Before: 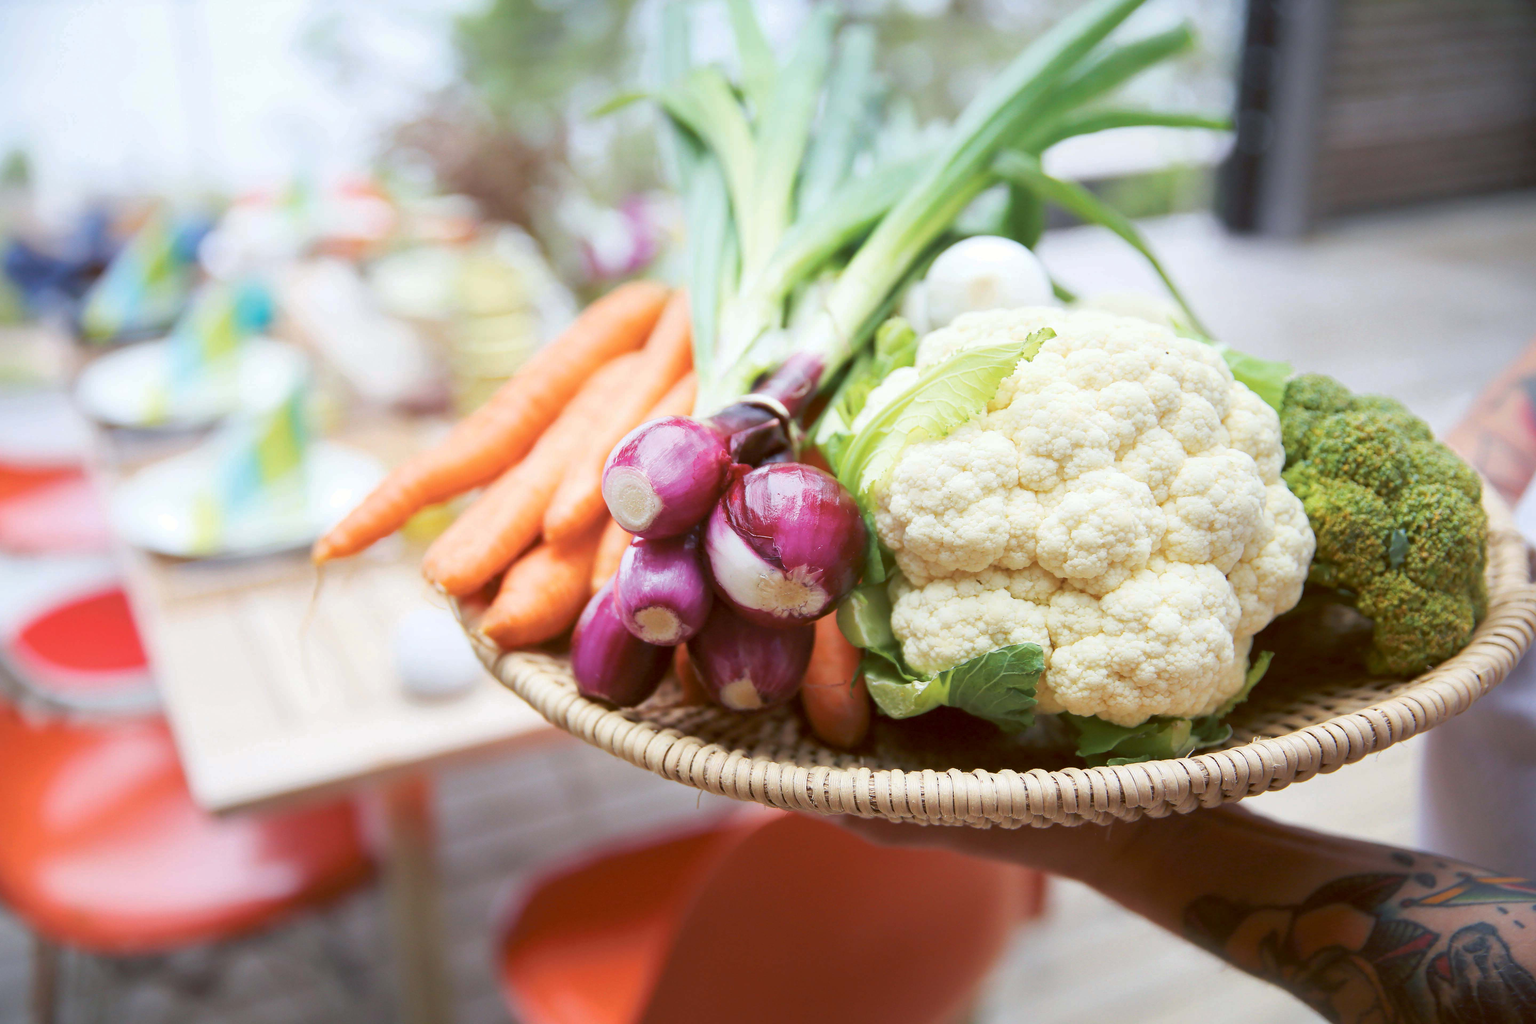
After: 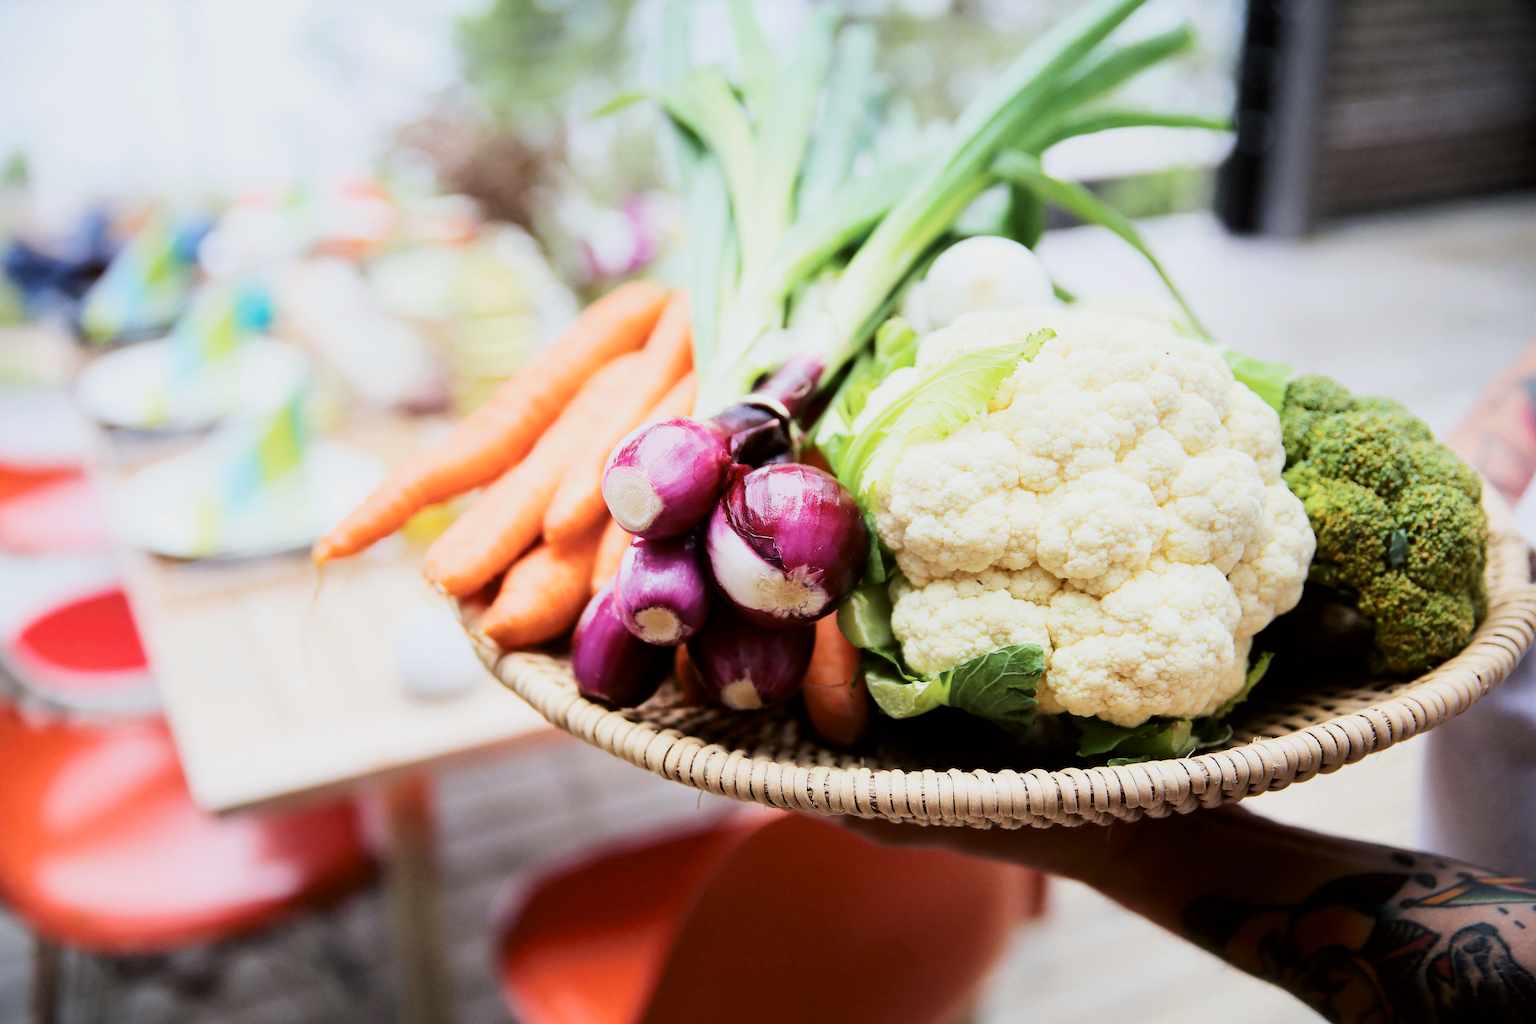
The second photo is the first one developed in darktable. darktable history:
contrast brightness saturation: contrast 0.15, brightness -0.01, saturation 0.1
filmic rgb: black relative exposure -5 EV, hardness 2.88, contrast 1.4, highlights saturation mix -30%
